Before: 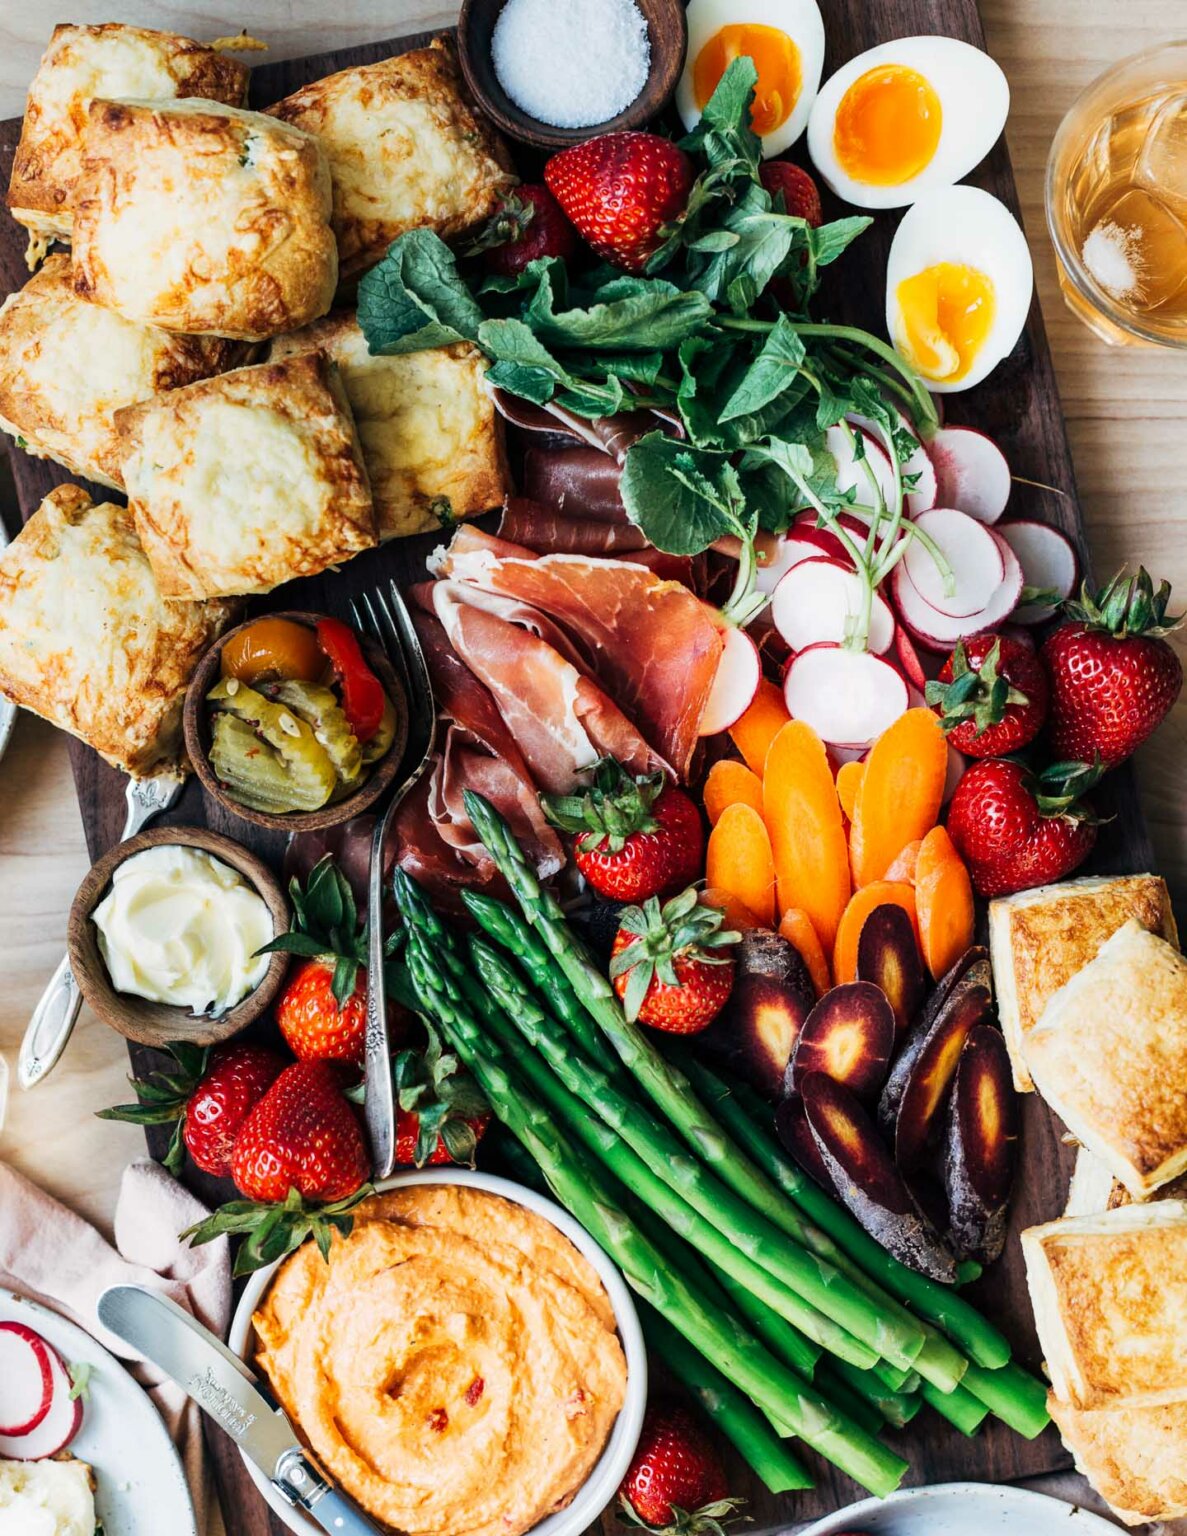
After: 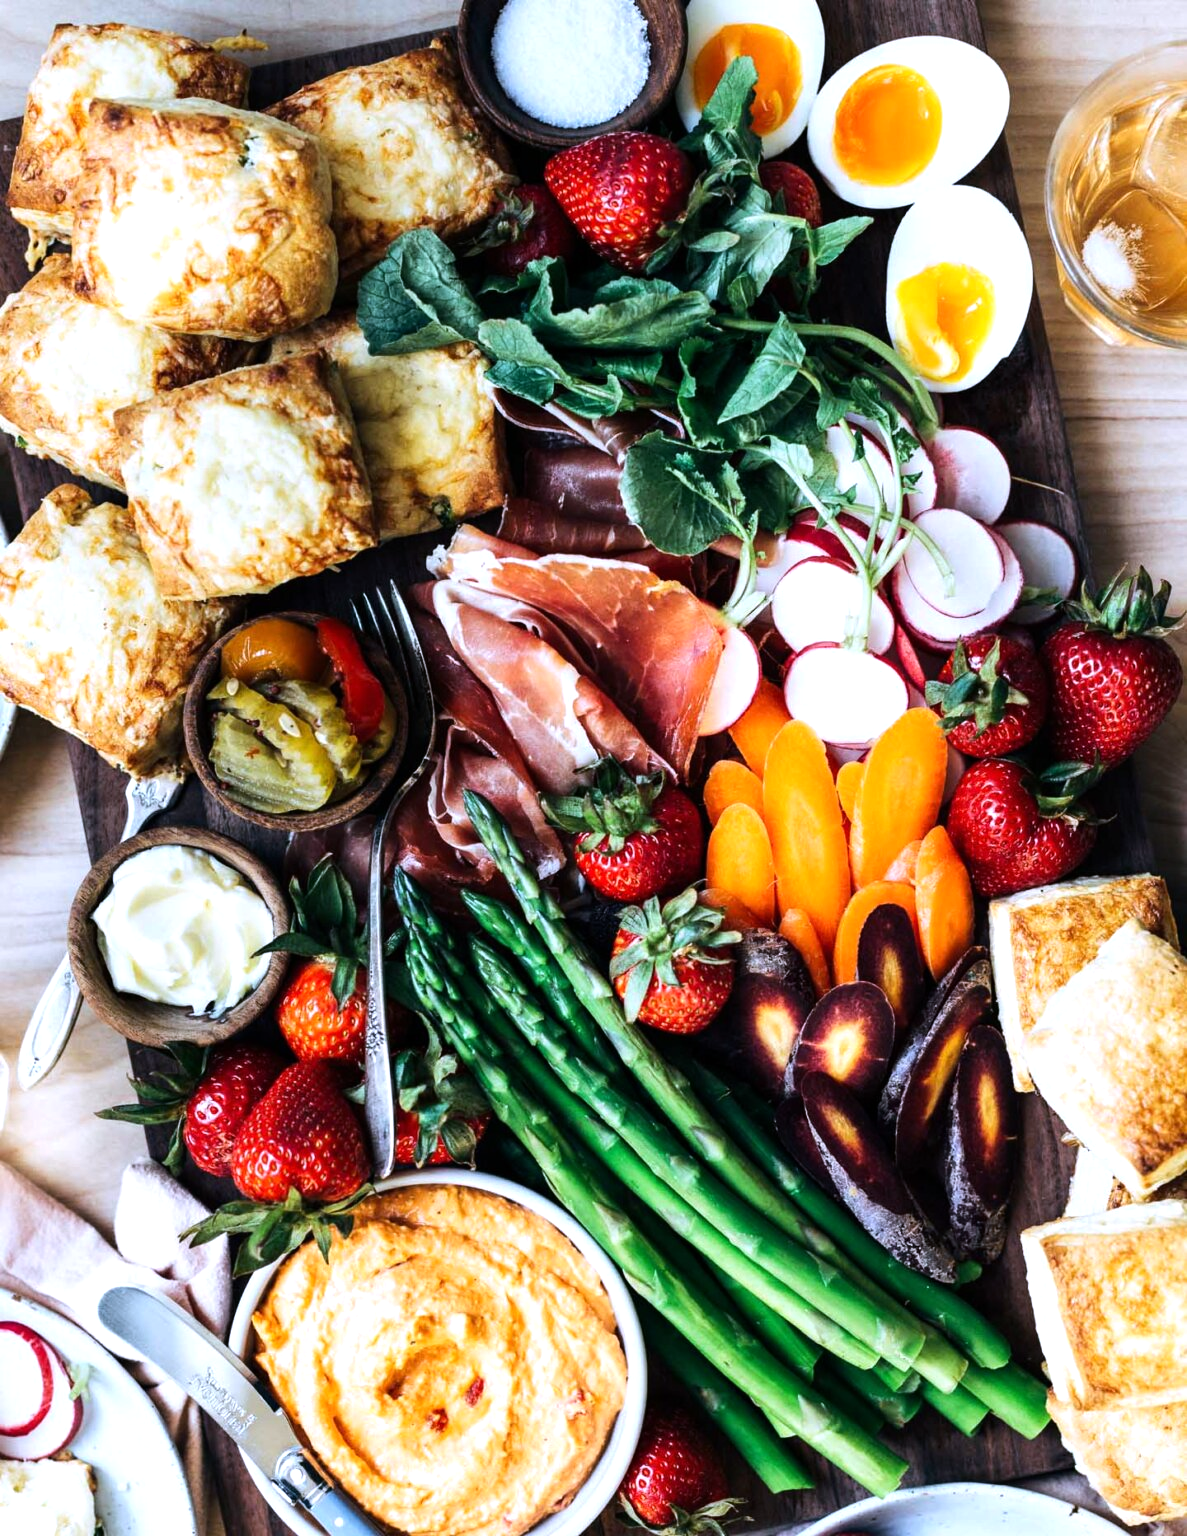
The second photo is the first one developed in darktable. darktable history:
tone equalizer: -8 EV -0.417 EV, -7 EV -0.389 EV, -6 EV -0.333 EV, -5 EV -0.222 EV, -3 EV 0.222 EV, -2 EV 0.333 EV, -1 EV 0.389 EV, +0 EV 0.417 EV, edges refinement/feathering 500, mask exposure compensation -1.25 EV, preserve details no
white balance: red 0.967, blue 1.119, emerald 0.756
